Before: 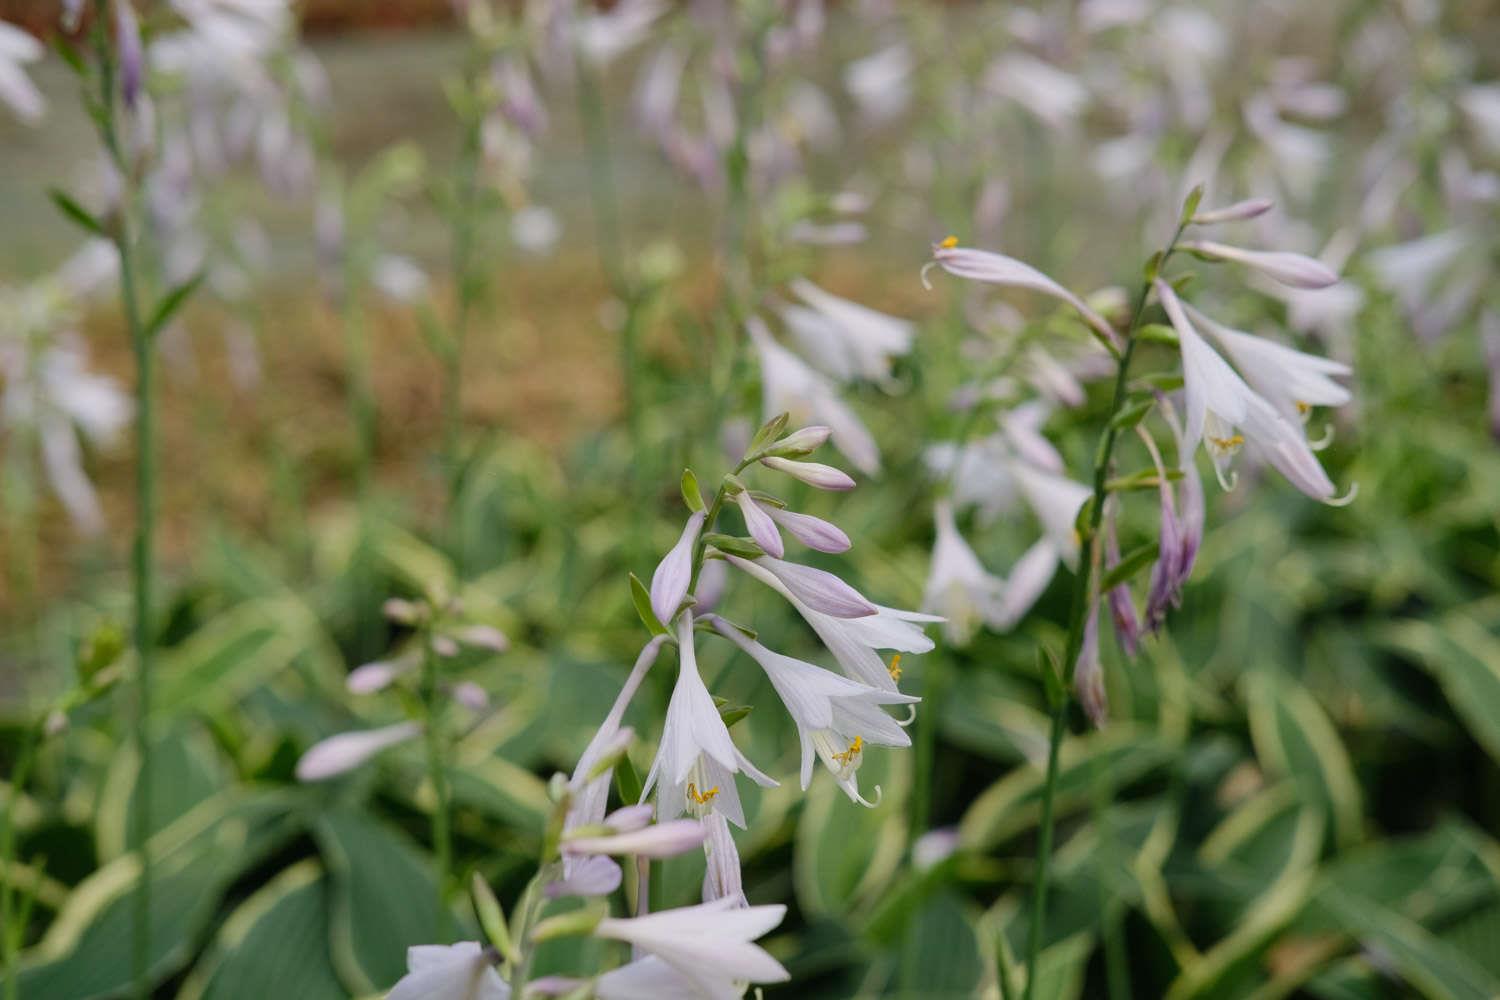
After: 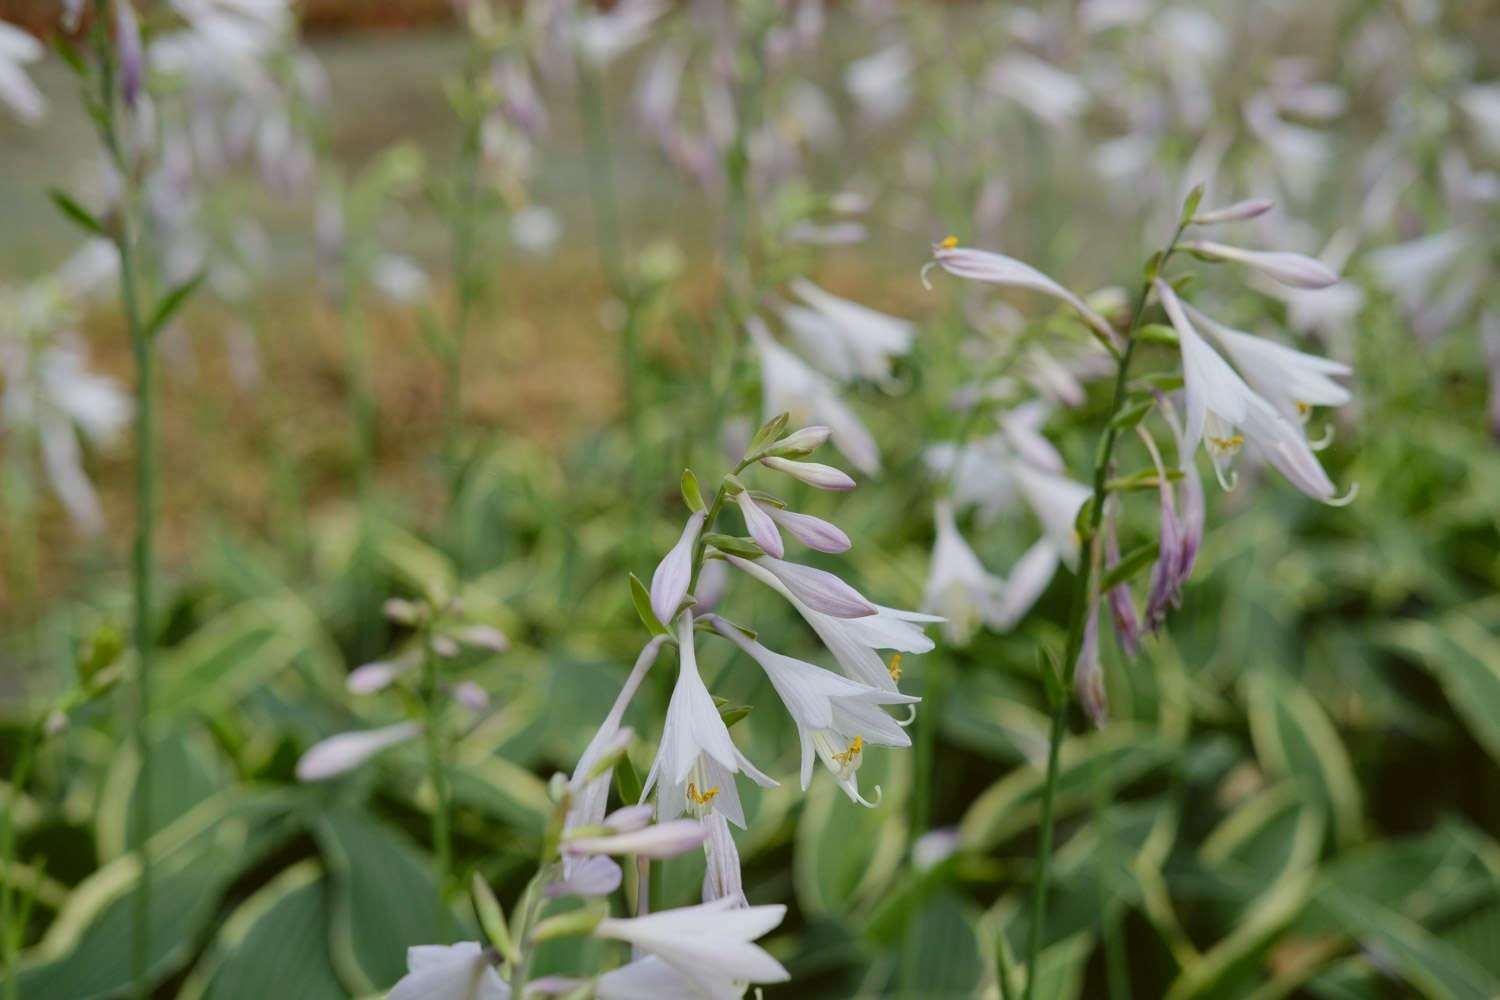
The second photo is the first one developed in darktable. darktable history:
color balance: lift [1.004, 1.002, 1.002, 0.998], gamma [1, 1.007, 1.002, 0.993], gain [1, 0.977, 1.013, 1.023], contrast -3.64%
bloom: size 16%, threshold 98%, strength 20%
